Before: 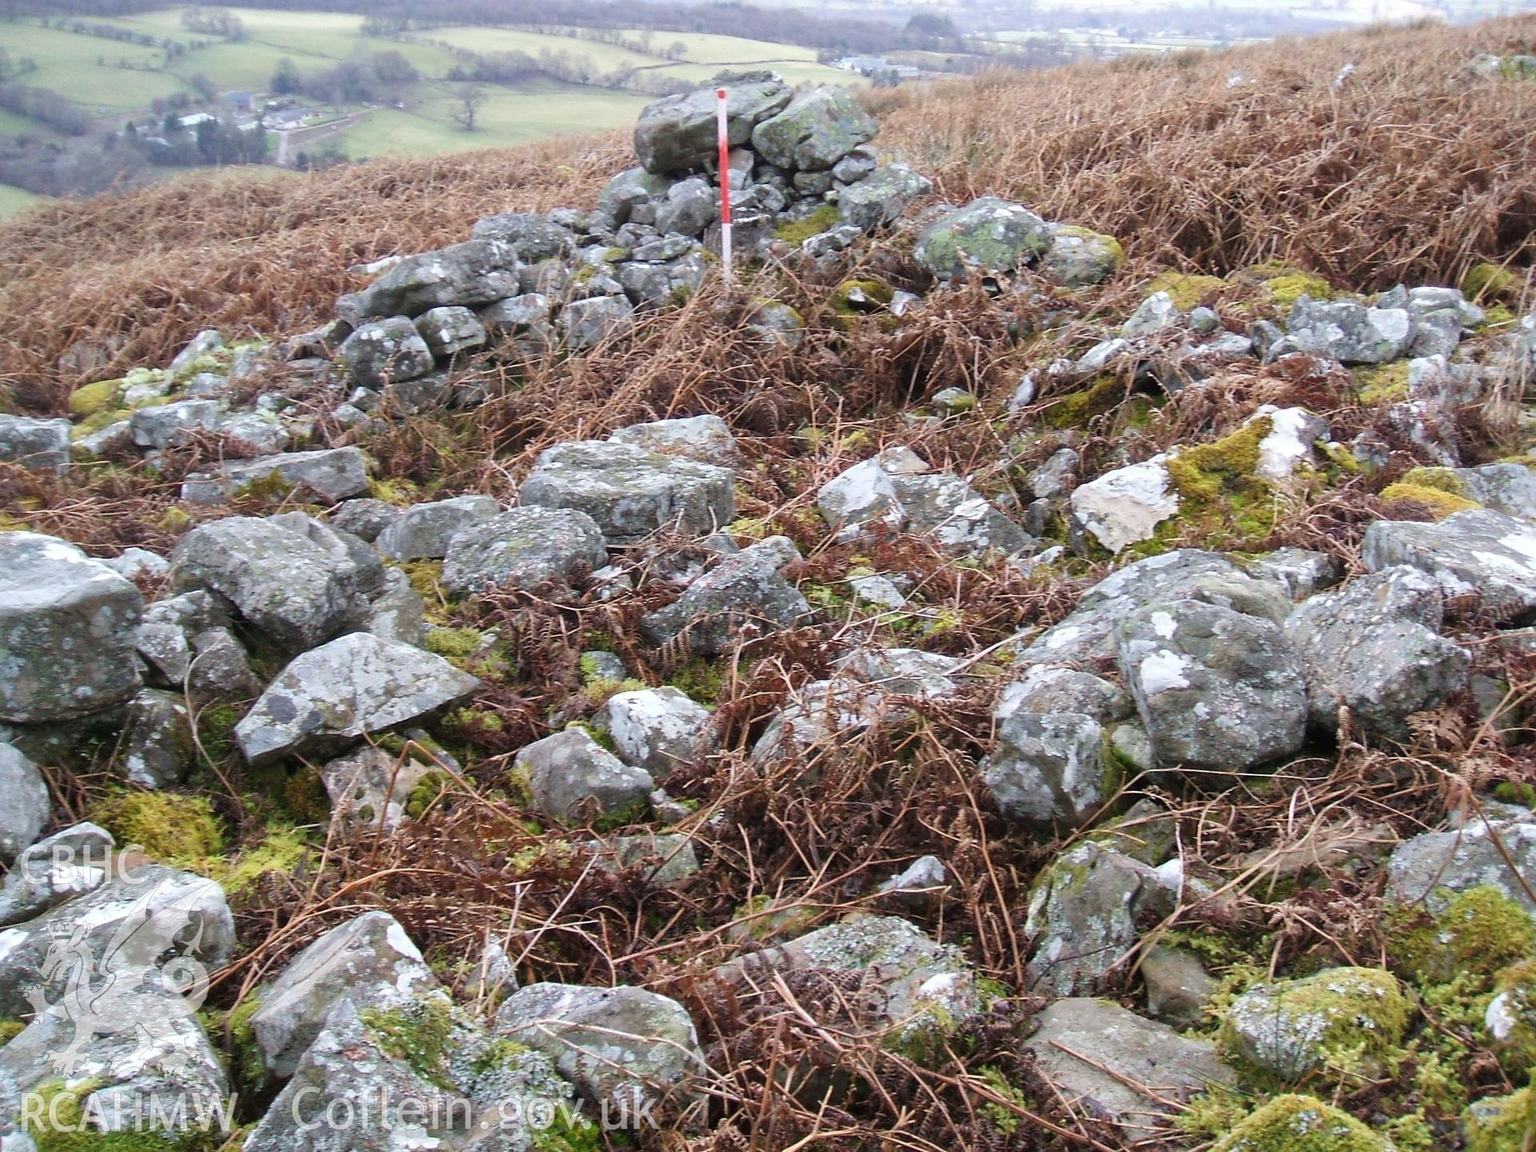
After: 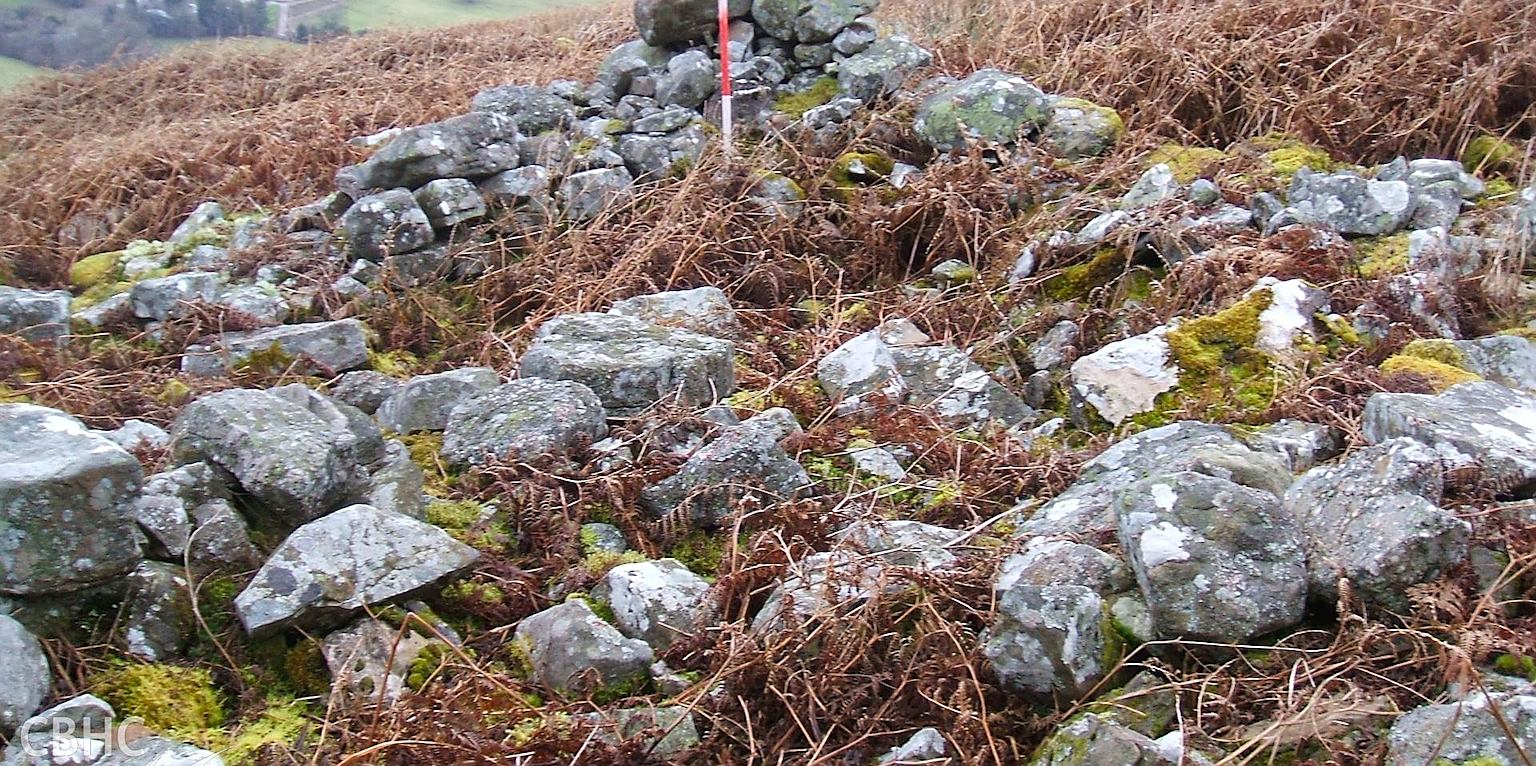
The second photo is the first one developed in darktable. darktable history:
color balance rgb: linear chroma grading › global chroma 14.794%, perceptual saturation grading › global saturation -2.384%, perceptual saturation grading › highlights -7.548%, perceptual saturation grading › mid-tones 8.666%, perceptual saturation grading › shadows 3.213%, global vibrance 10.581%, saturation formula JzAzBz (2021)
sharpen: on, module defaults
crop: top 11.142%, bottom 22.282%
